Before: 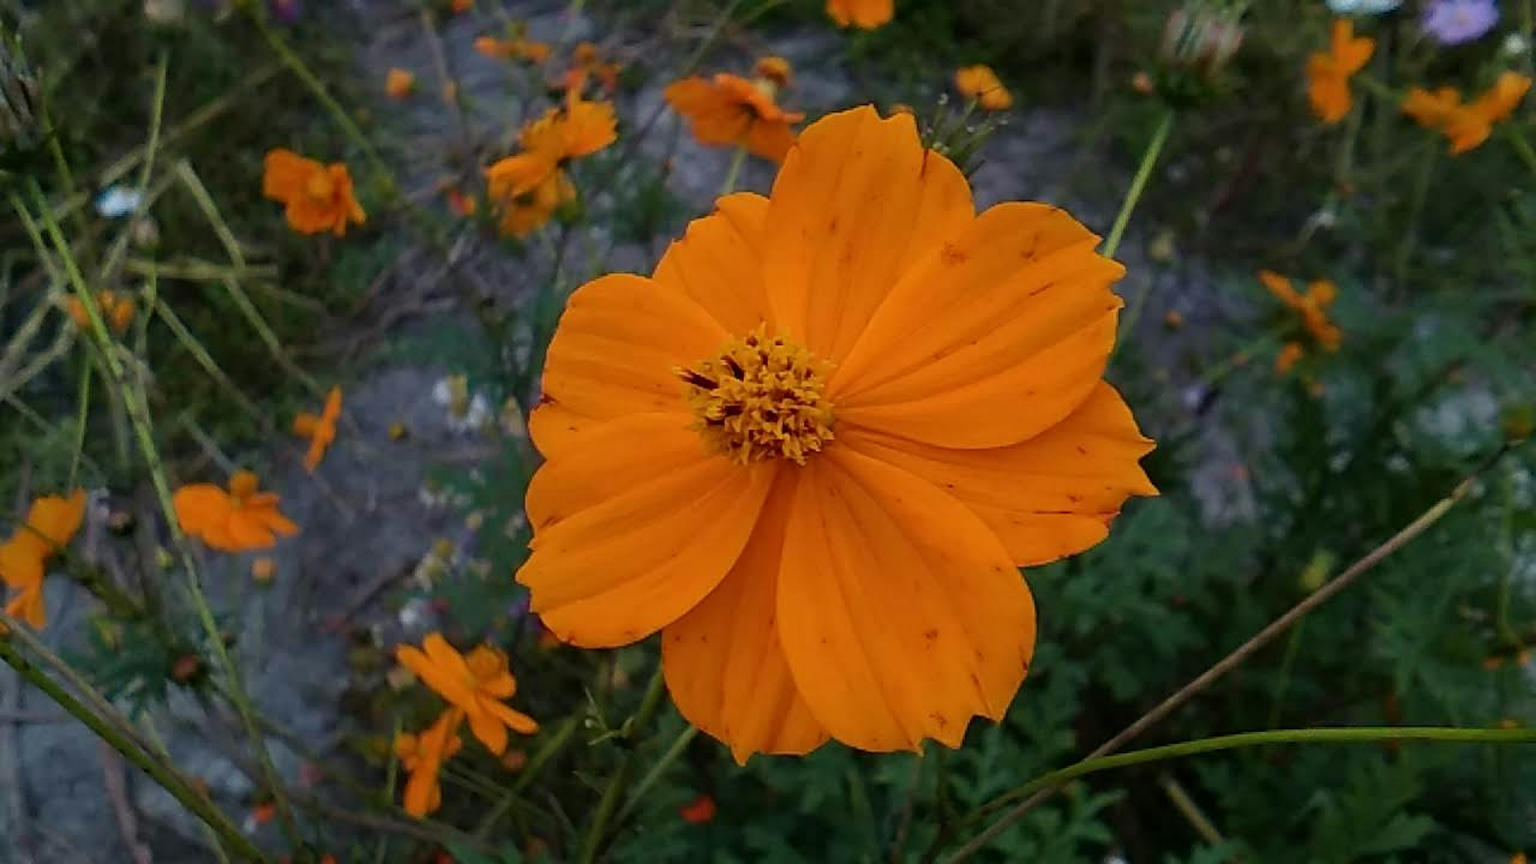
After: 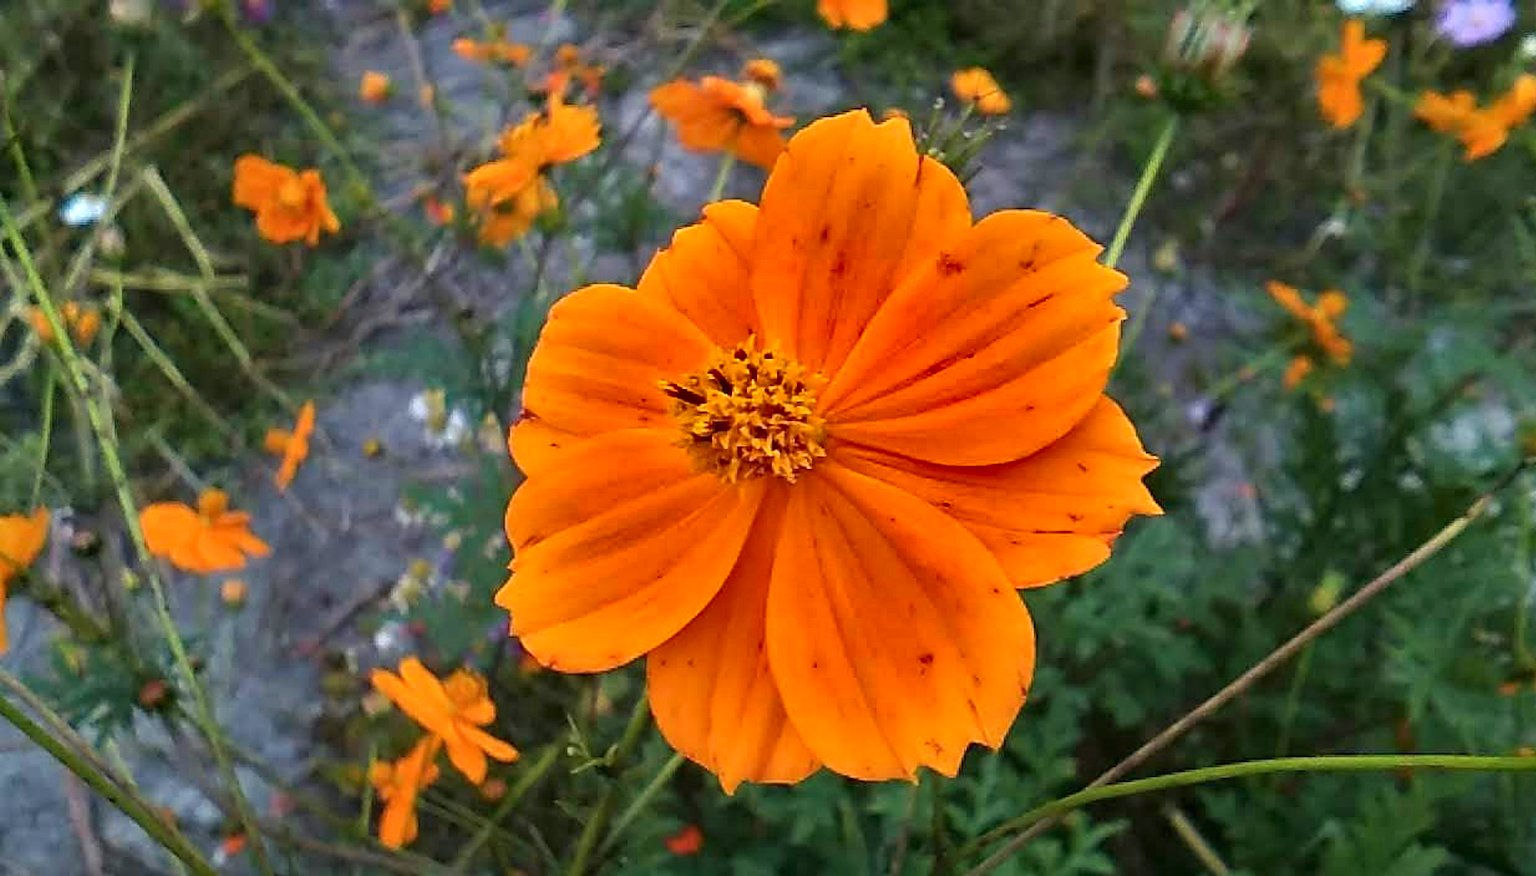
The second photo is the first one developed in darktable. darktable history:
crop and rotate: left 2.536%, right 1.107%, bottom 2.246%
shadows and highlights: shadows 20.91, highlights -82.73, soften with gaussian
sharpen: on, module defaults
exposure: black level correction 0, exposure 1.2 EV, compensate exposure bias true, compensate highlight preservation false
